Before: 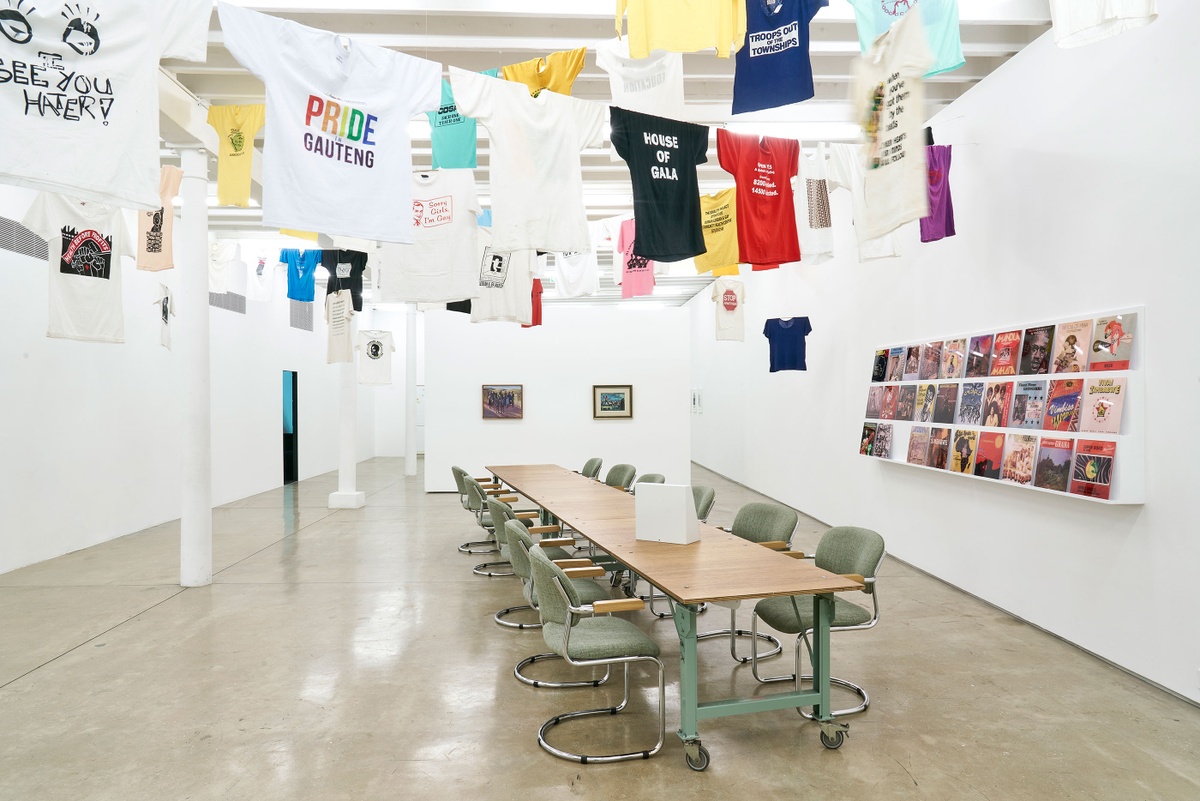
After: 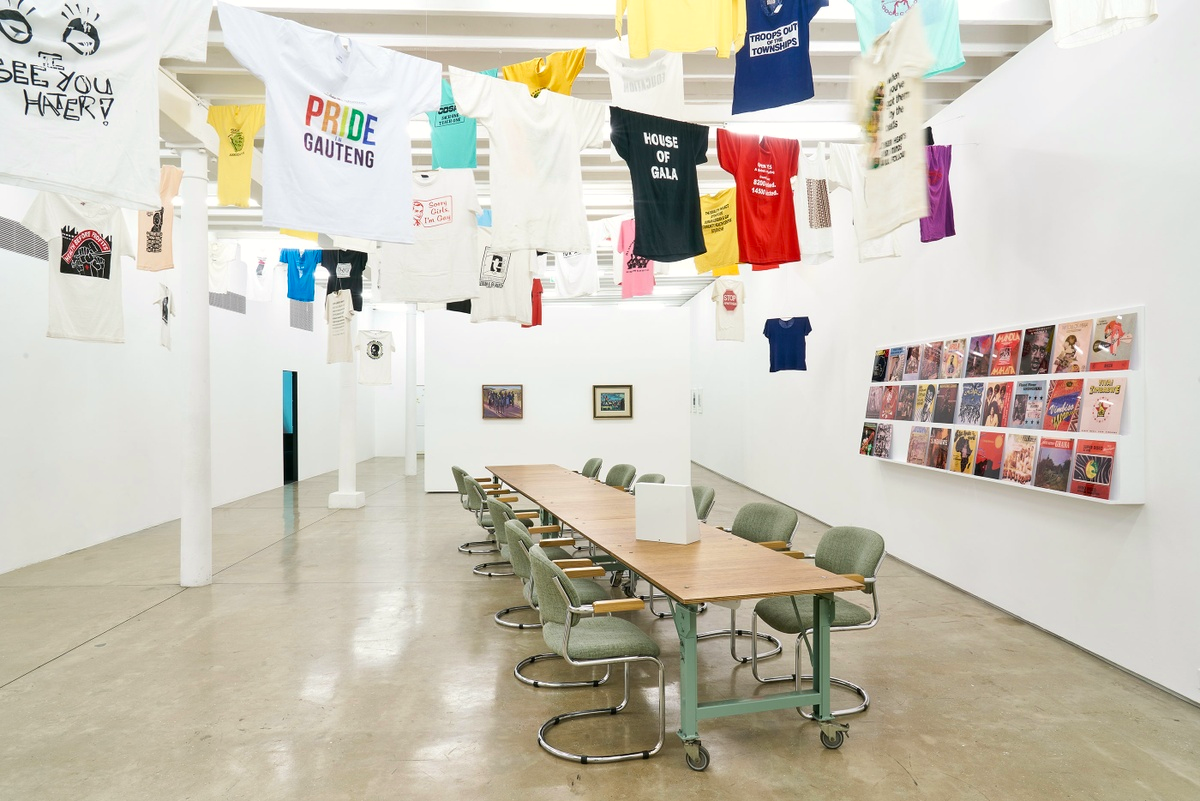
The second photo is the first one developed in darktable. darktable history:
color calibration: output colorfulness [0, 0.315, 0, 0], gray › normalize channels true, illuminant custom, x 0.345, y 0.359, temperature 5075.24 K, gamut compression 0.001
